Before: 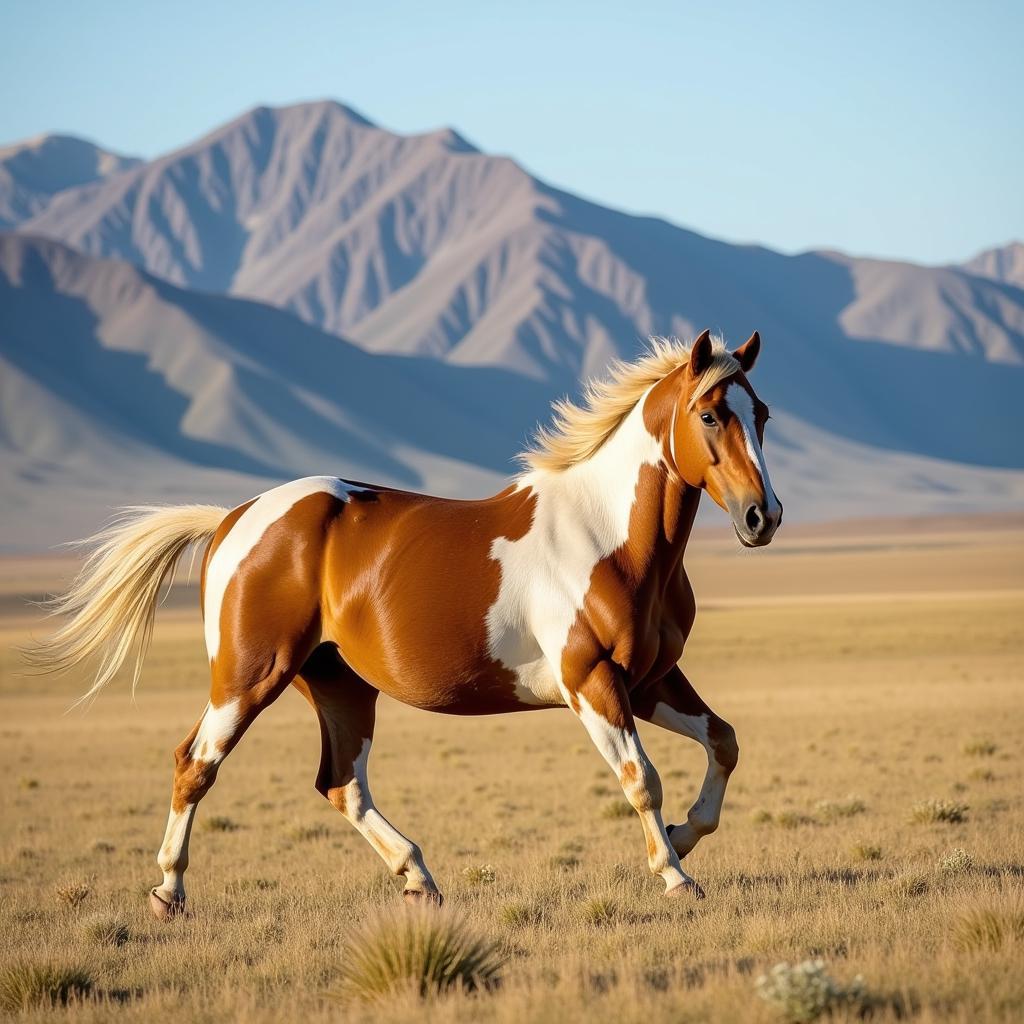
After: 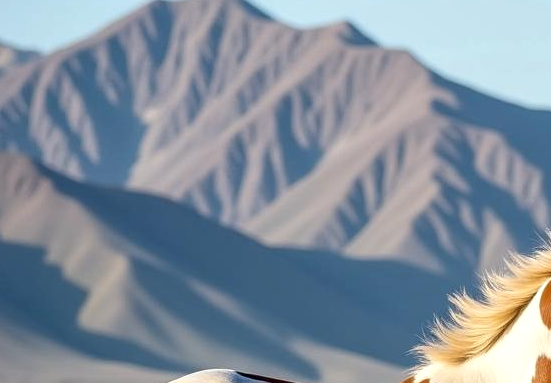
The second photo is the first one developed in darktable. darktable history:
local contrast: detail 130%
crop: left 10.076%, top 10.503%, right 36.104%, bottom 52.054%
